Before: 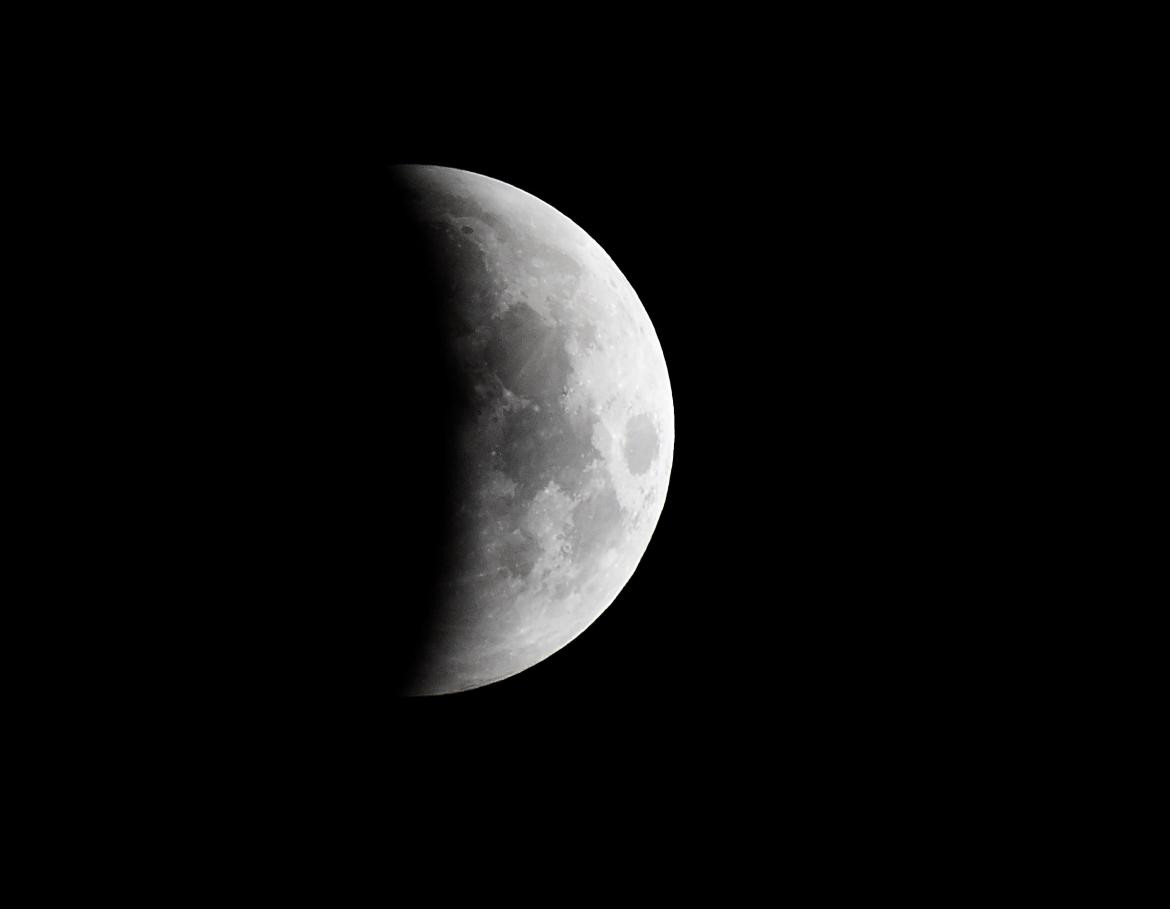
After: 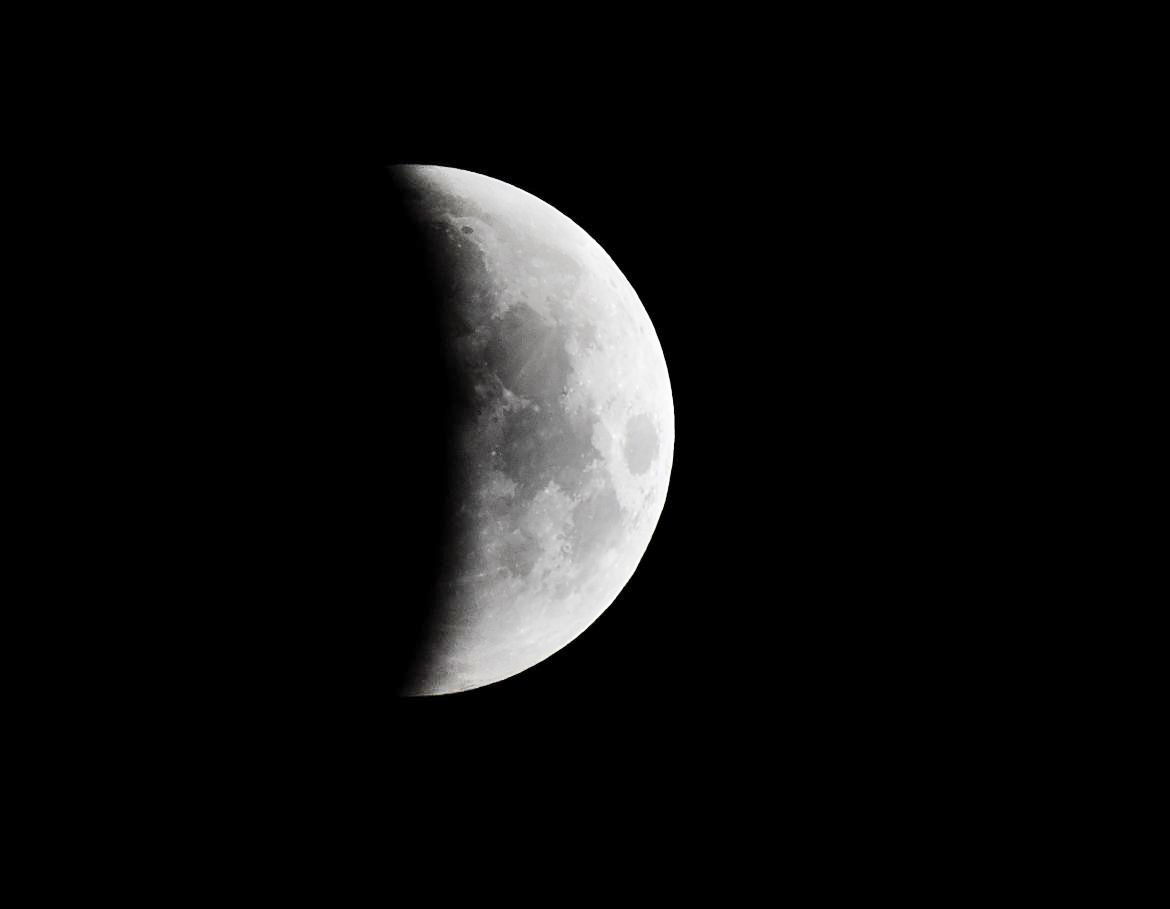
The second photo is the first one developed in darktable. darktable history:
shadows and highlights: shadows 60.23, soften with gaussian
